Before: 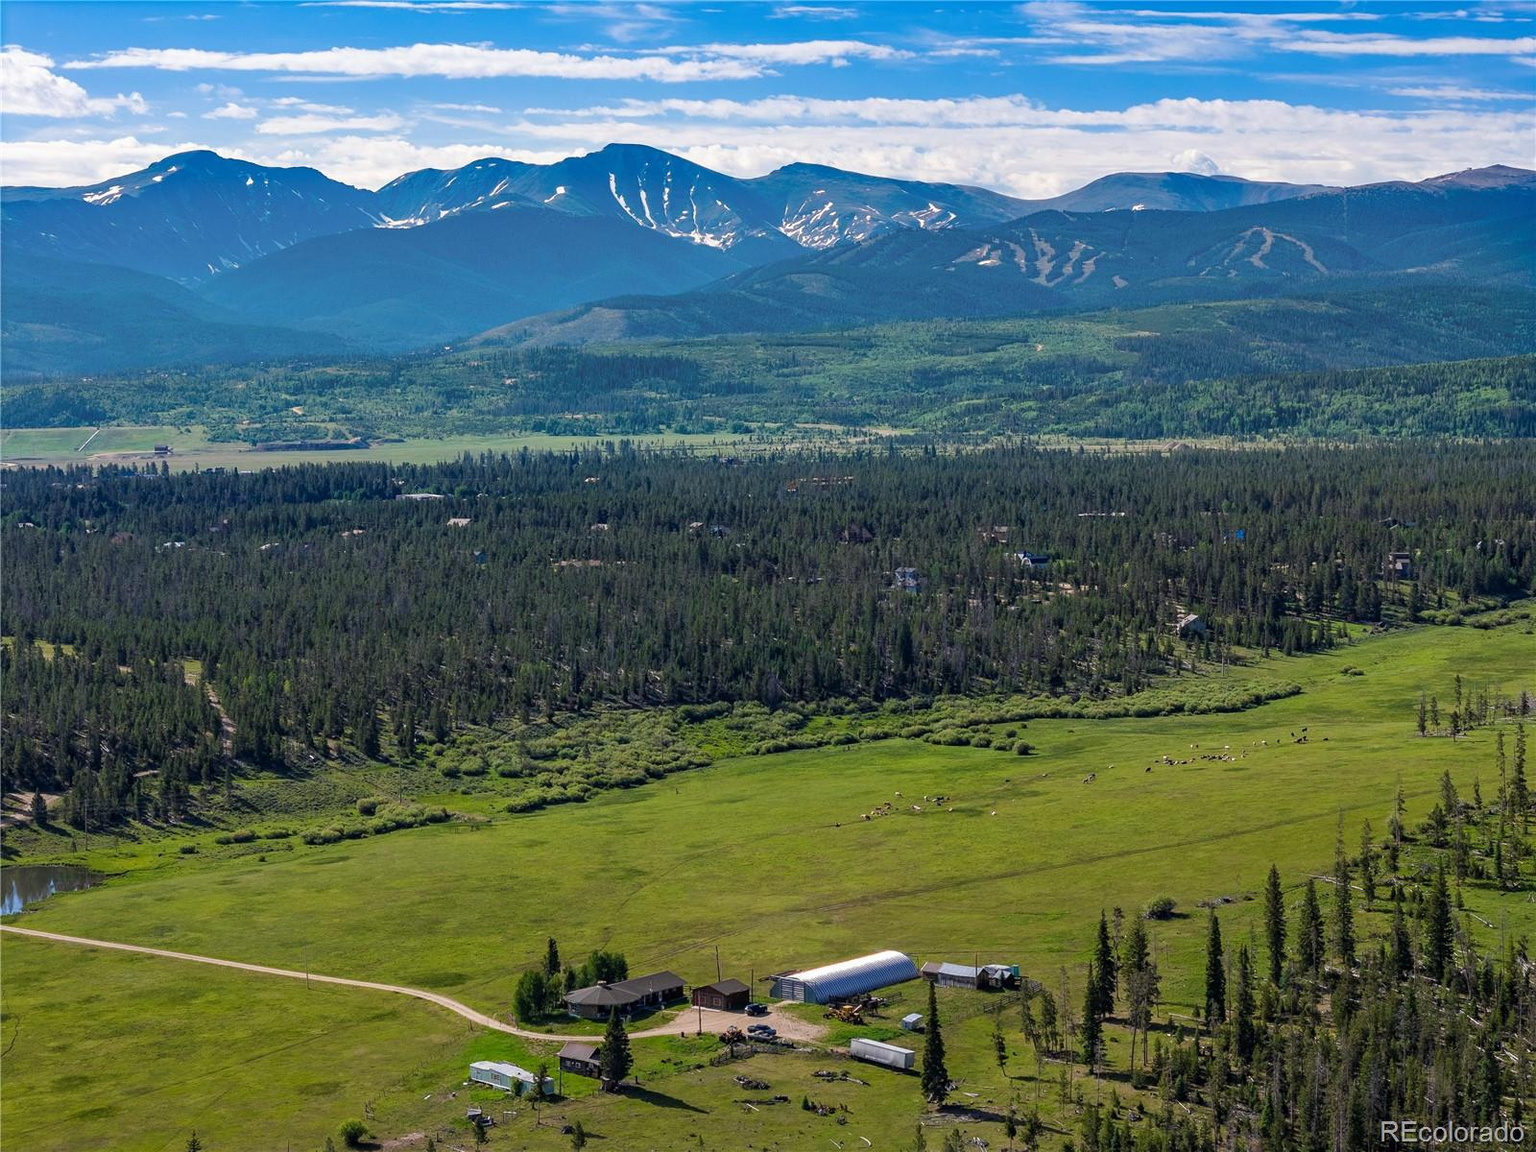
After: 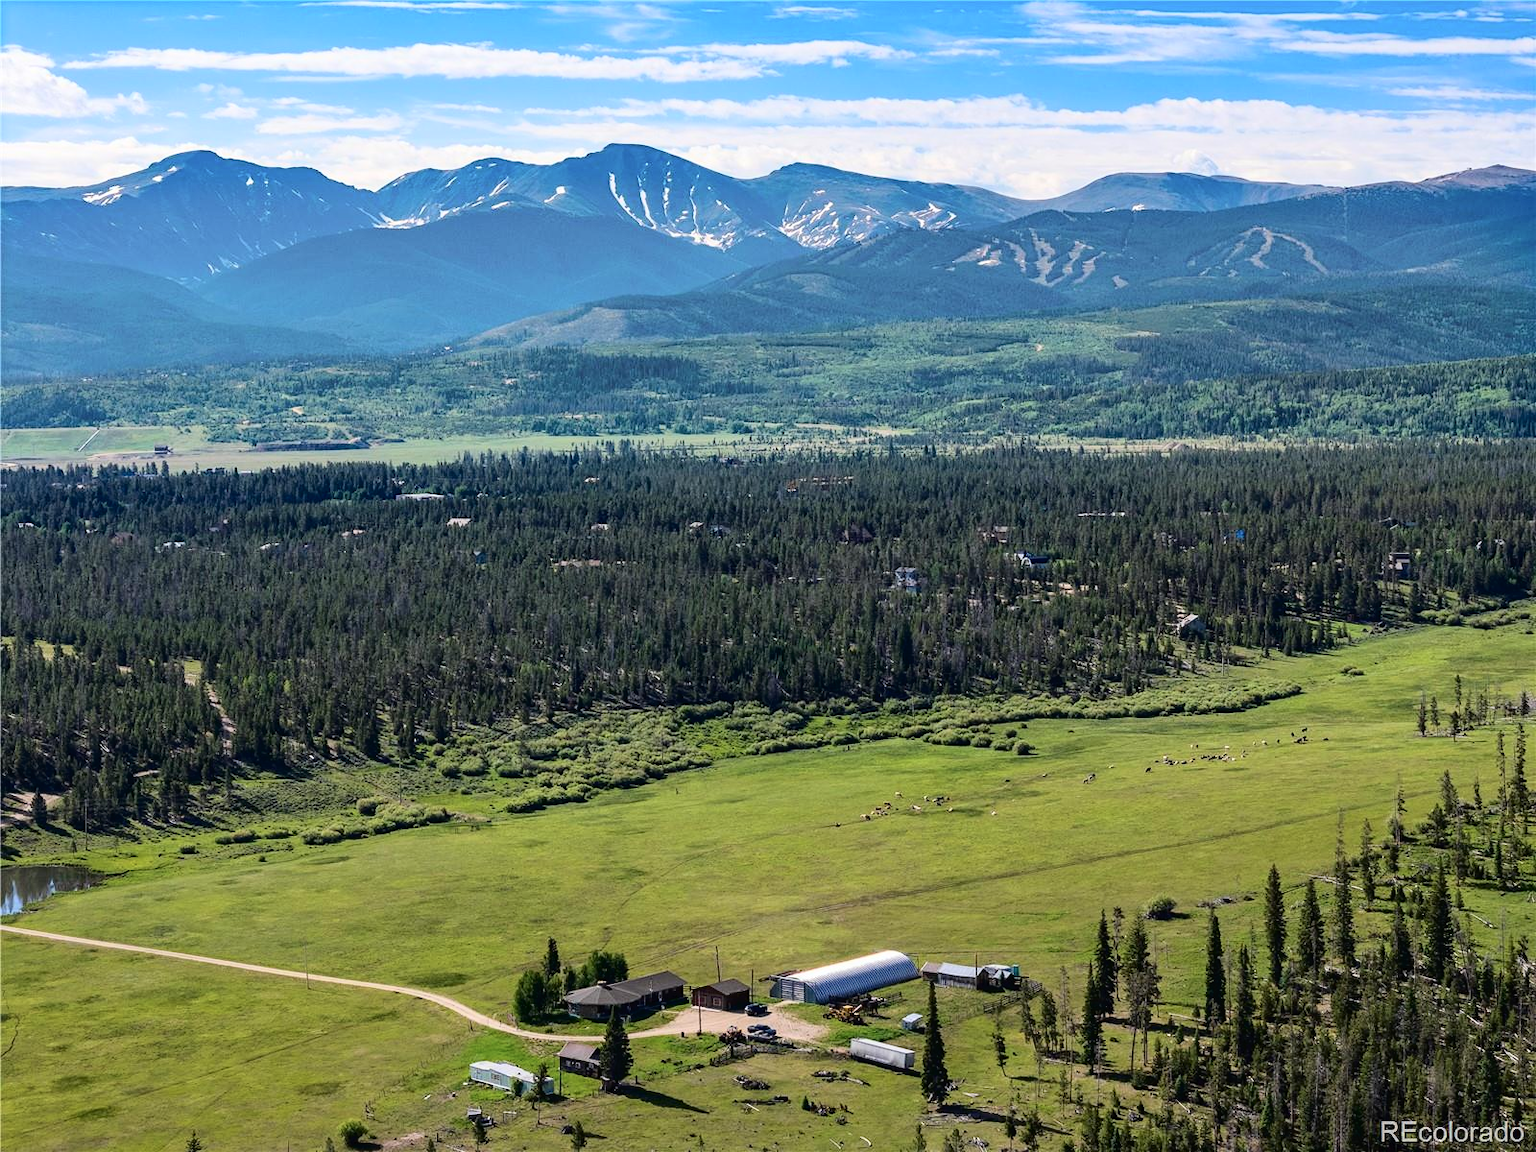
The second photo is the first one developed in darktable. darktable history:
tone curve: curves: ch0 [(0, 0) (0.003, 0.016) (0.011, 0.019) (0.025, 0.023) (0.044, 0.029) (0.069, 0.042) (0.1, 0.068) (0.136, 0.101) (0.177, 0.143) (0.224, 0.21) (0.277, 0.289) (0.335, 0.379) (0.399, 0.476) (0.468, 0.569) (0.543, 0.654) (0.623, 0.75) (0.709, 0.822) (0.801, 0.893) (0.898, 0.946) (1, 1)], color space Lab, independent channels, preserve colors none
